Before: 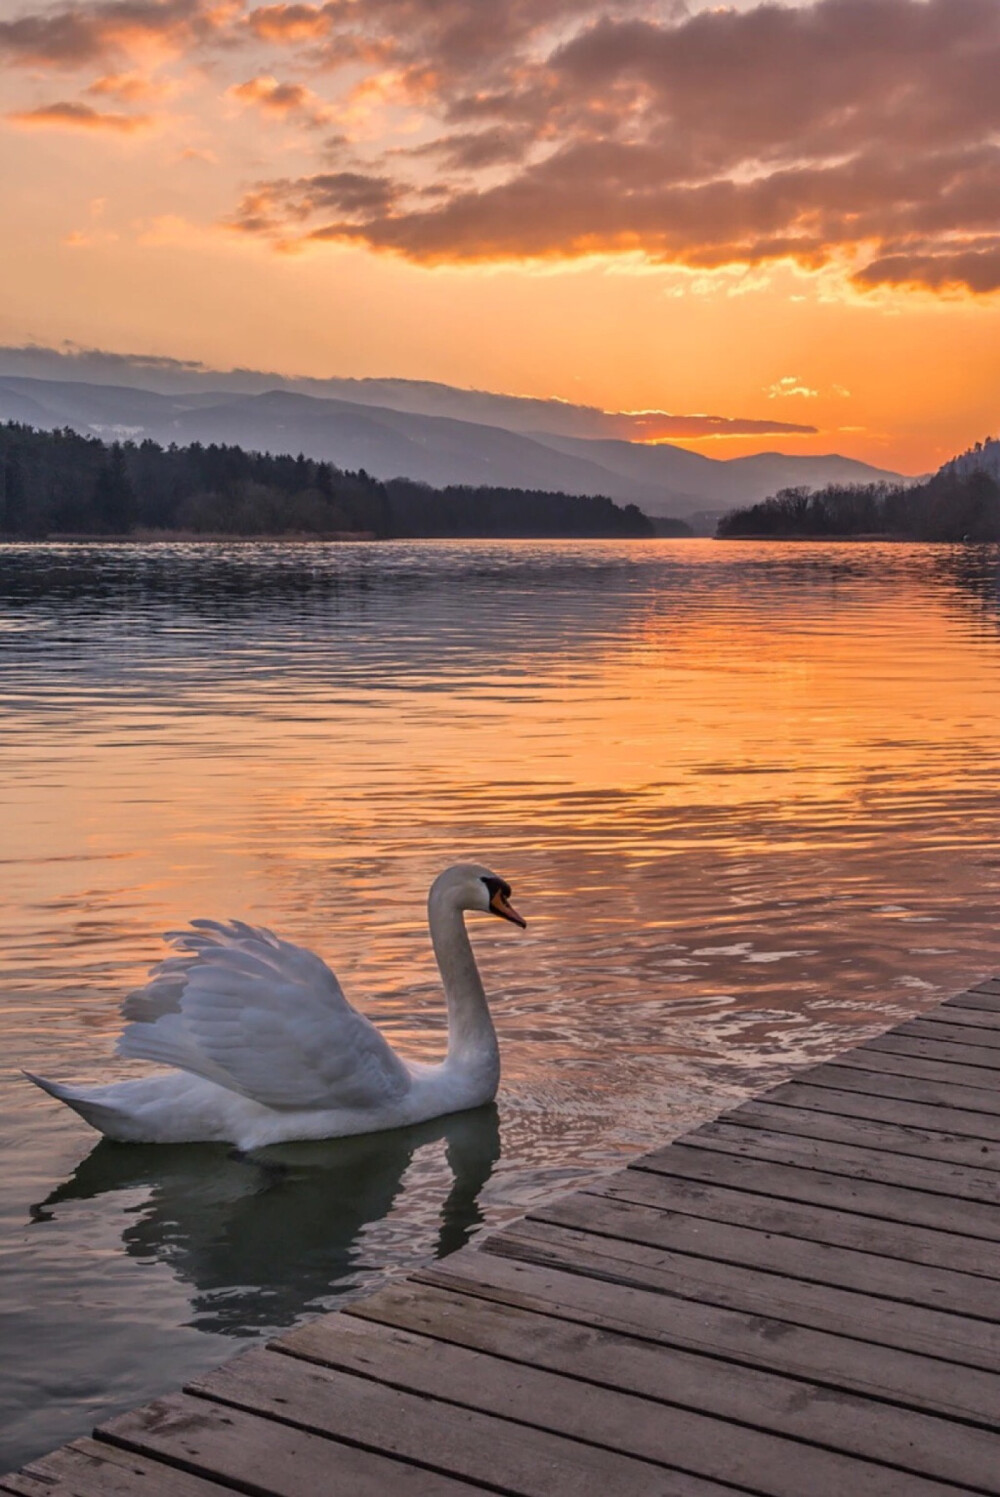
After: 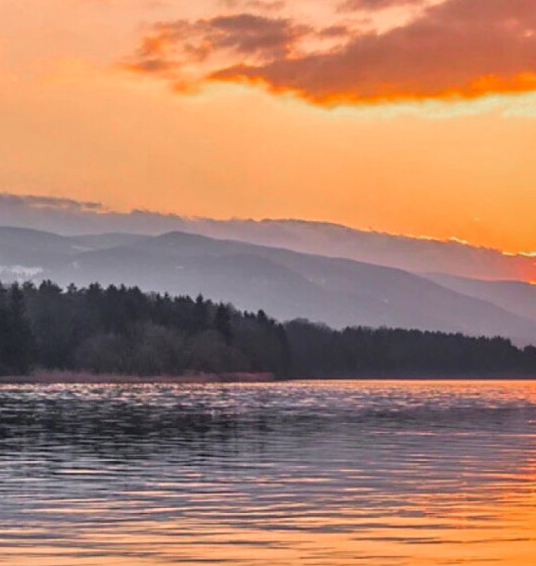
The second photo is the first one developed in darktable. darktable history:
tone equalizer: on, module defaults
crop: left 10.121%, top 10.631%, right 36.218%, bottom 51.526%
exposure: black level correction 0.001, exposure 0.5 EV, compensate exposure bias true, compensate highlight preservation false
color zones: curves: ch0 [(0, 0.48) (0.209, 0.398) (0.305, 0.332) (0.429, 0.493) (0.571, 0.5) (0.714, 0.5) (0.857, 0.5) (1, 0.48)]; ch1 [(0, 0.736) (0.143, 0.625) (0.225, 0.371) (0.429, 0.256) (0.571, 0.241) (0.714, 0.213) (0.857, 0.48) (1, 0.736)]; ch2 [(0, 0.448) (0.143, 0.498) (0.286, 0.5) (0.429, 0.5) (0.571, 0.5) (0.714, 0.5) (0.857, 0.5) (1, 0.448)]
